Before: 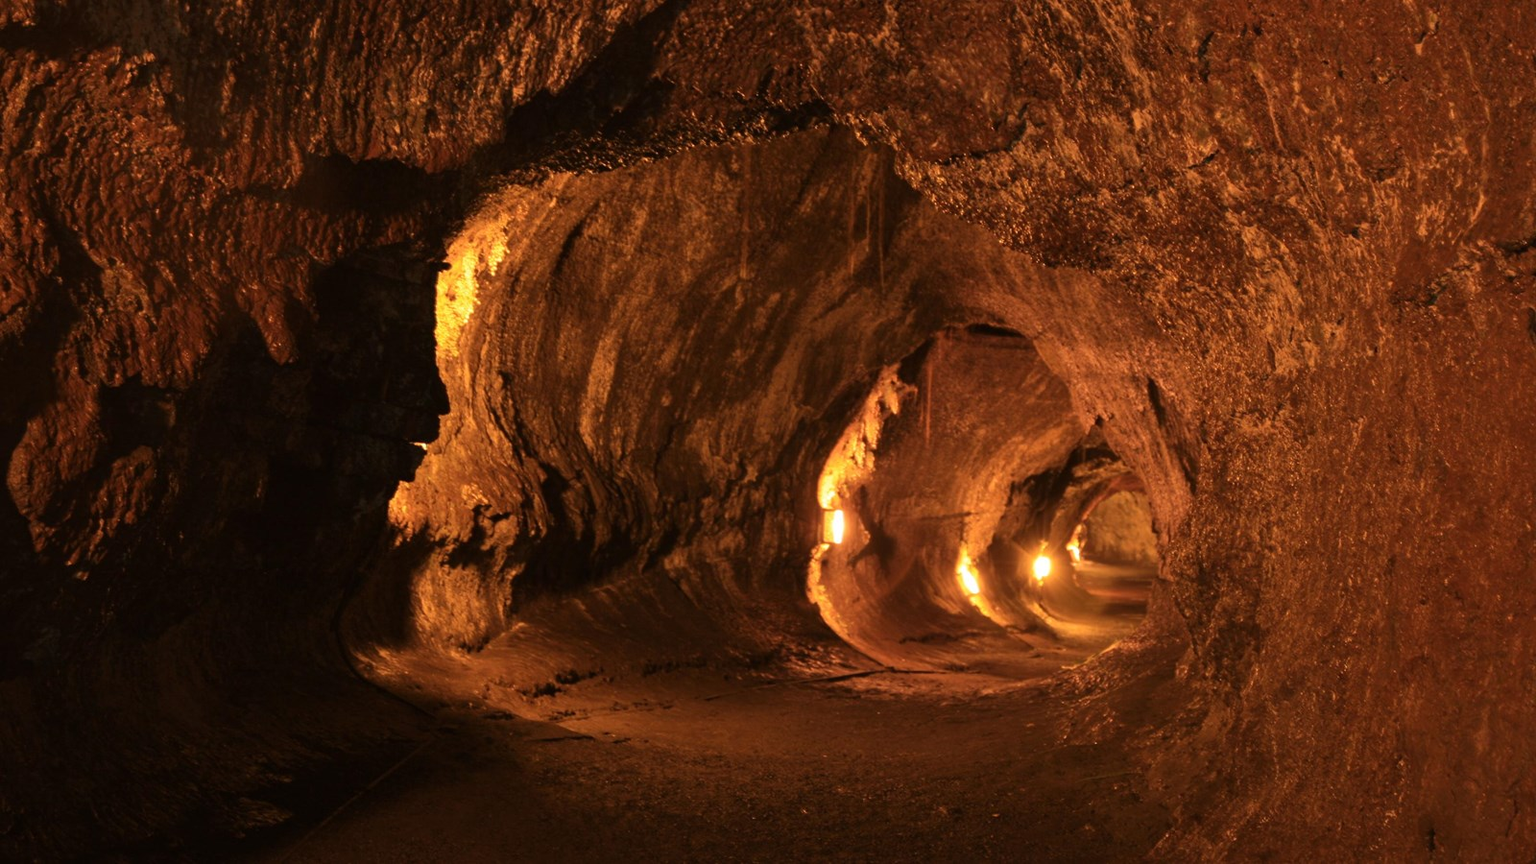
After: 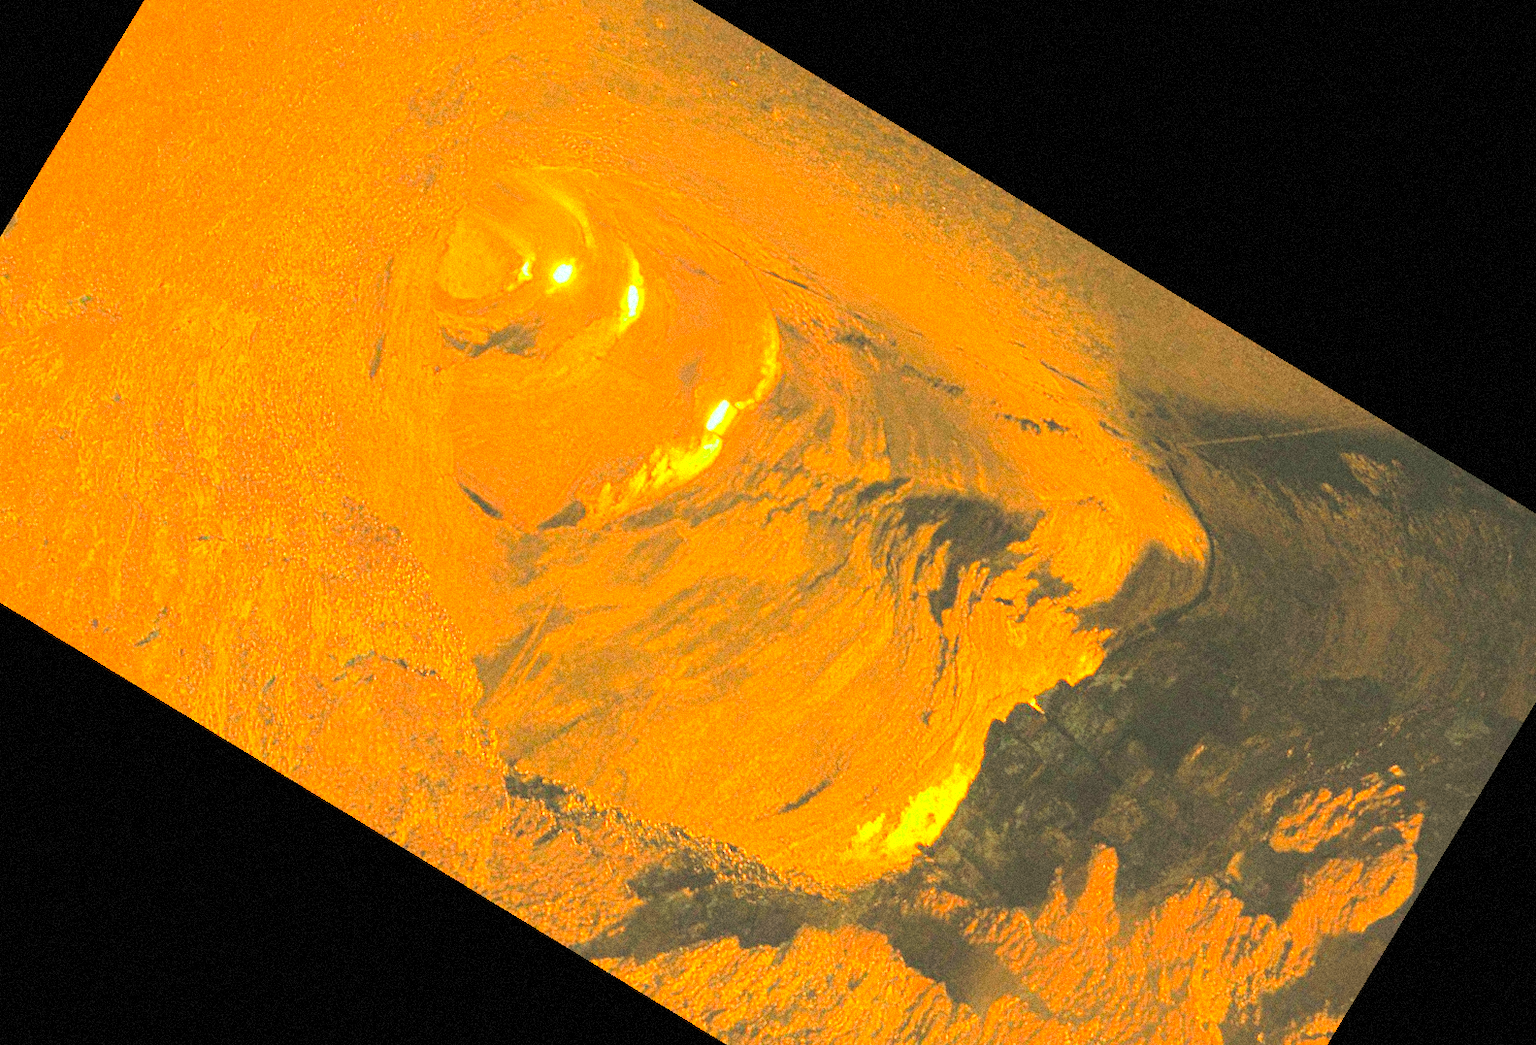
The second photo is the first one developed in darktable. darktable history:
grain: coarseness 9.38 ISO, strength 34.99%, mid-tones bias 0%
white balance: red 0.98, blue 1.034
crop and rotate: angle 148.68°, left 9.111%, top 15.603%, right 4.588%, bottom 17.041%
tone equalizer: -7 EV 0.15 EV, -6 EV 0.6 EV, -5 EV 1.15 EV, -4 EV 1.33 EV, -3 EV 1.15 EV, -2 EV 0.6 EV, -1 EV 0.15 EV, mask exposure compensation -0.5 EV
contrast brightness saturation: brightness 1
color correction: highlights a* -10.77, highlights b* 9.8, saturation 1.72
exposure: exposure 0.74 EV, compensate highlight preservation false
